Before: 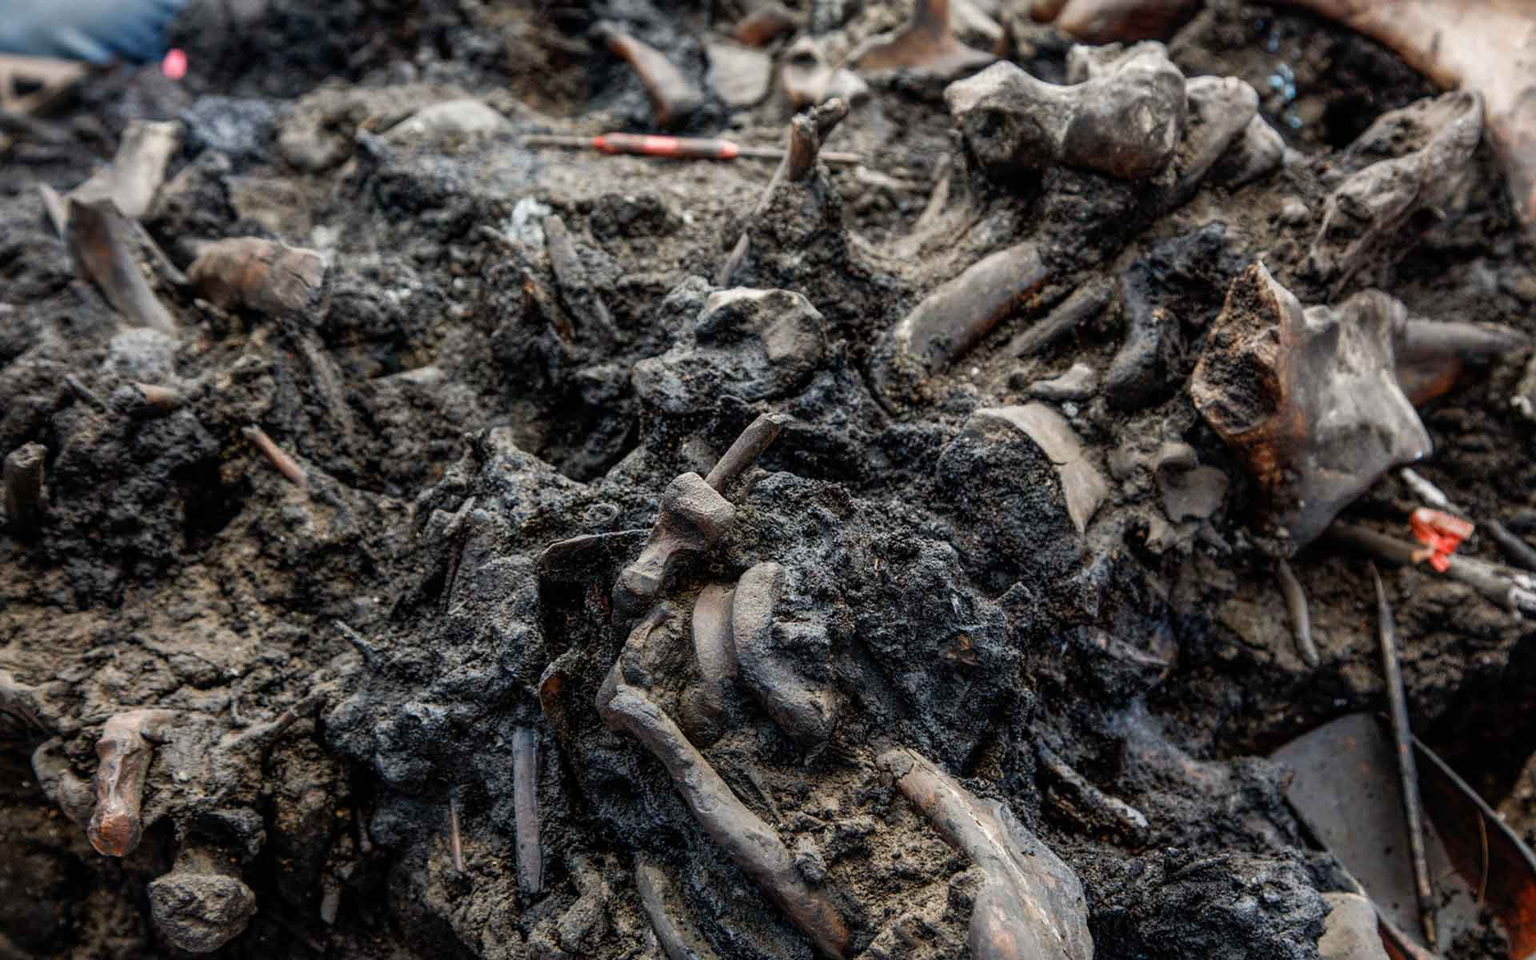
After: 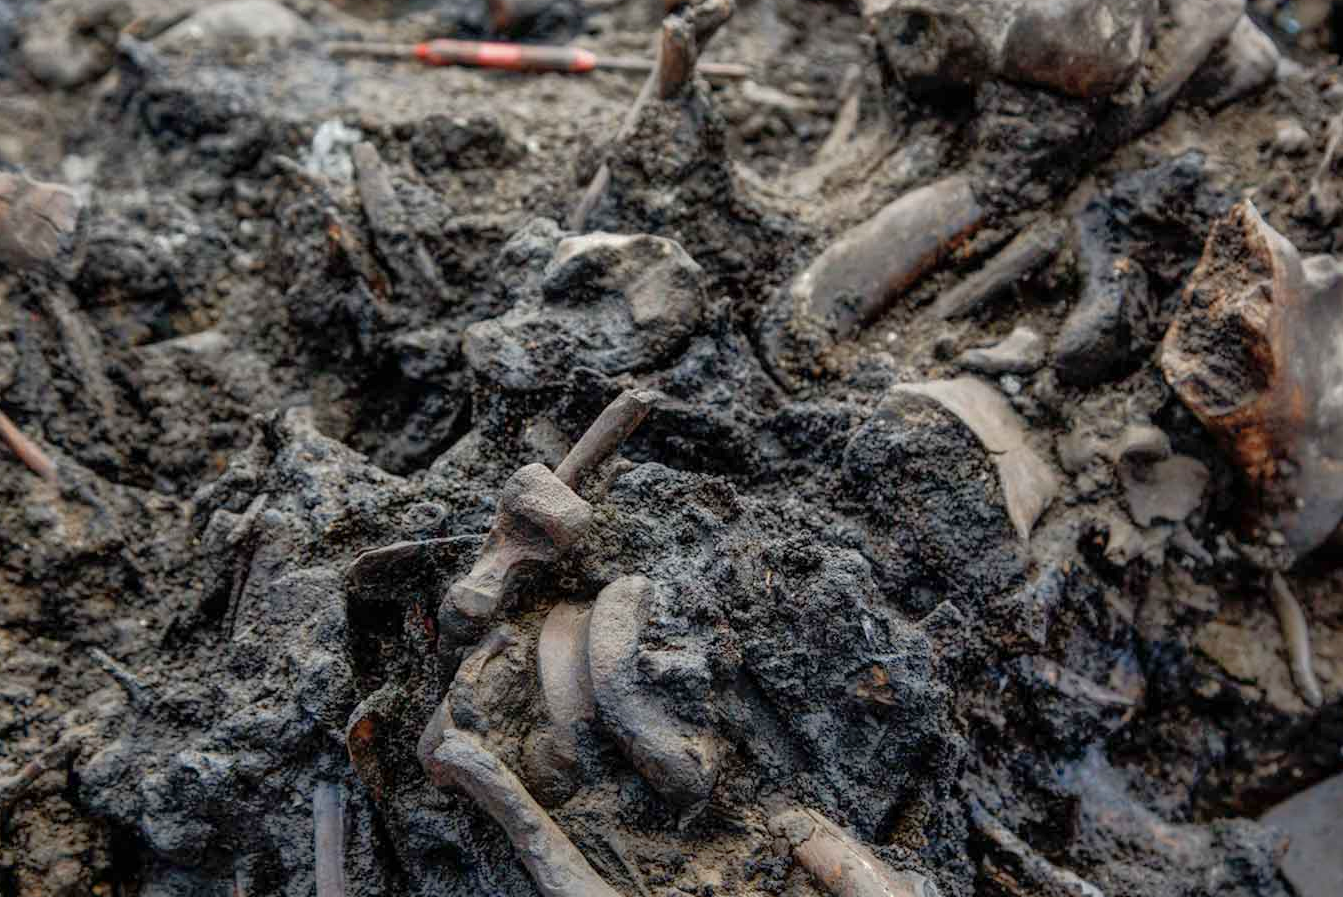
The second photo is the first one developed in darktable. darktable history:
shadows and highlights: on, module defaults
crop and rotate: left 17.046%, top 10.659%, right 12.989%, bottom 14.553%
